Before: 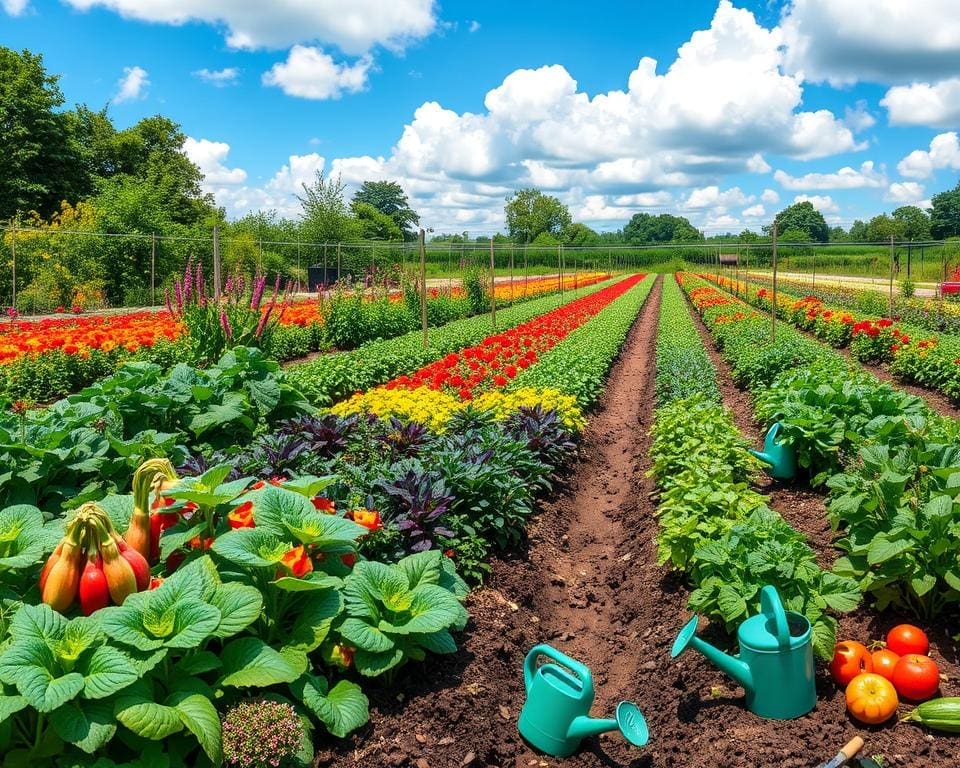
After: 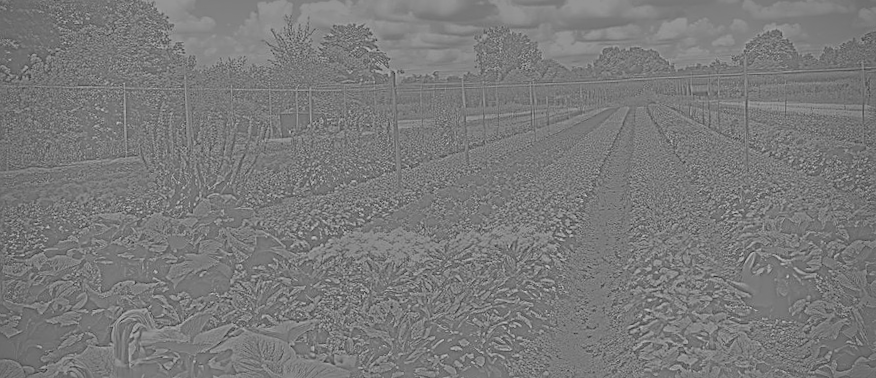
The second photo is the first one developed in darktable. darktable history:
shadows and highlights: low approximation 0.01, soften with gaussian
vignetting: fall-off radius 60.65%
exposure: exposure 1.223 EV, compensate highlight preservation false
rotate and perspective: rotation -2°, crop left 0.022, crop right 0.978, crop top 0.049, crop bottom 0.951
sharpen: on, module defaults
crop: left 1.744%, top 19.225%, right 5.069%, bottom 28.357%
levels: levels [0, 0.492, 0.984]
highpass: sharpness 6%, contrast boost 7.63%
